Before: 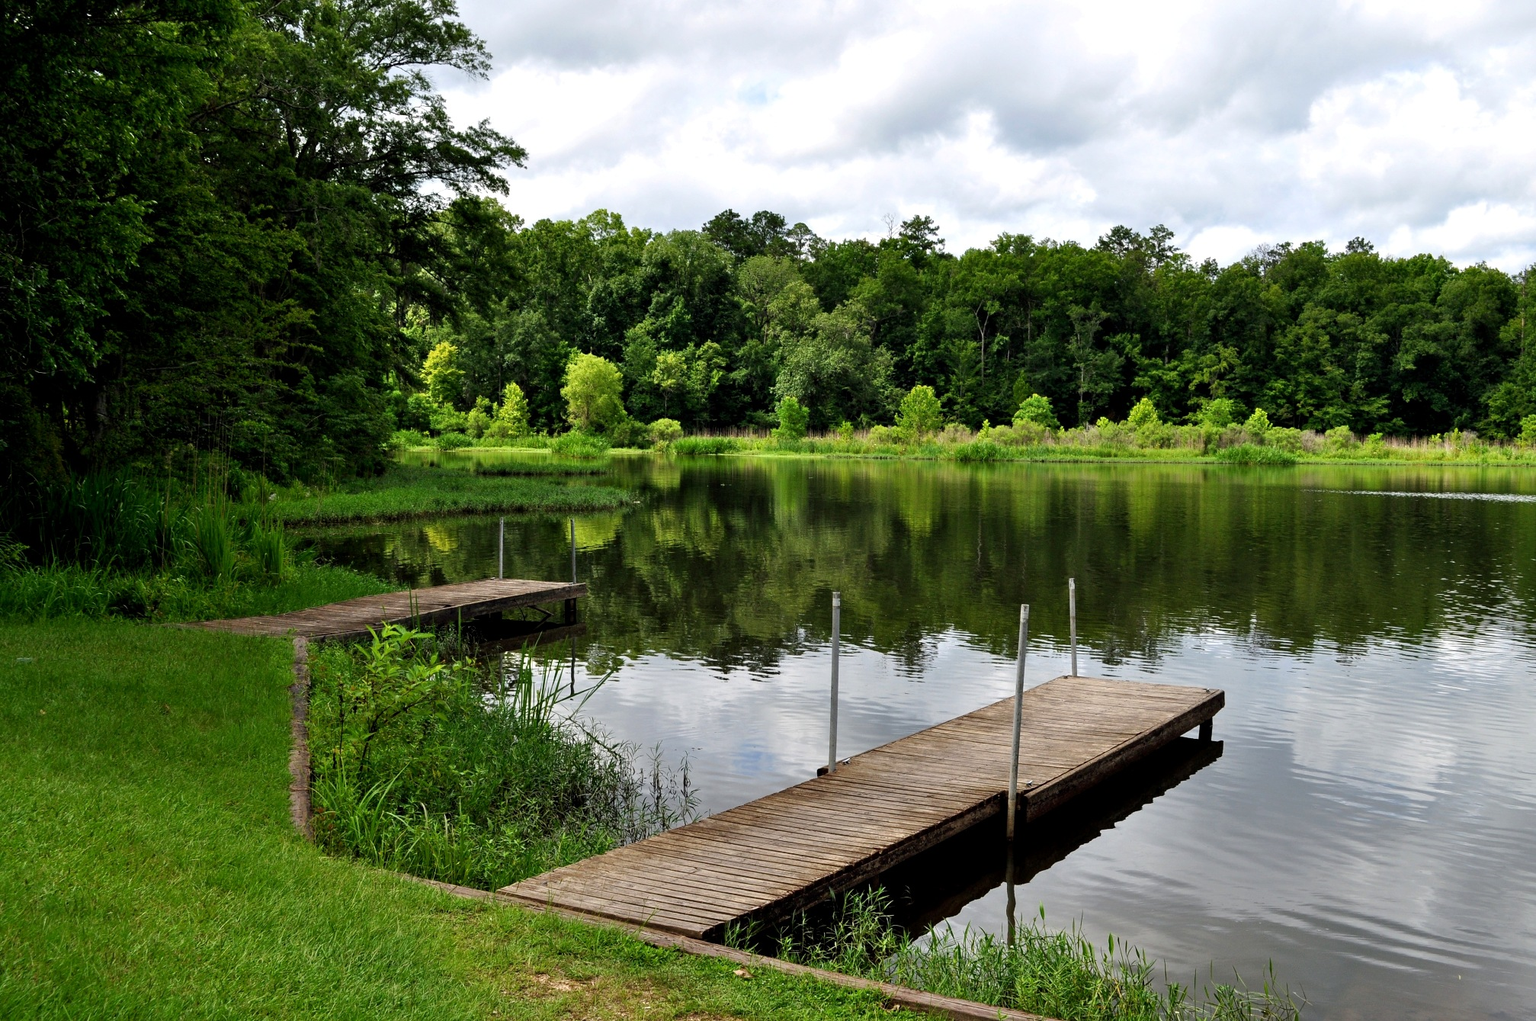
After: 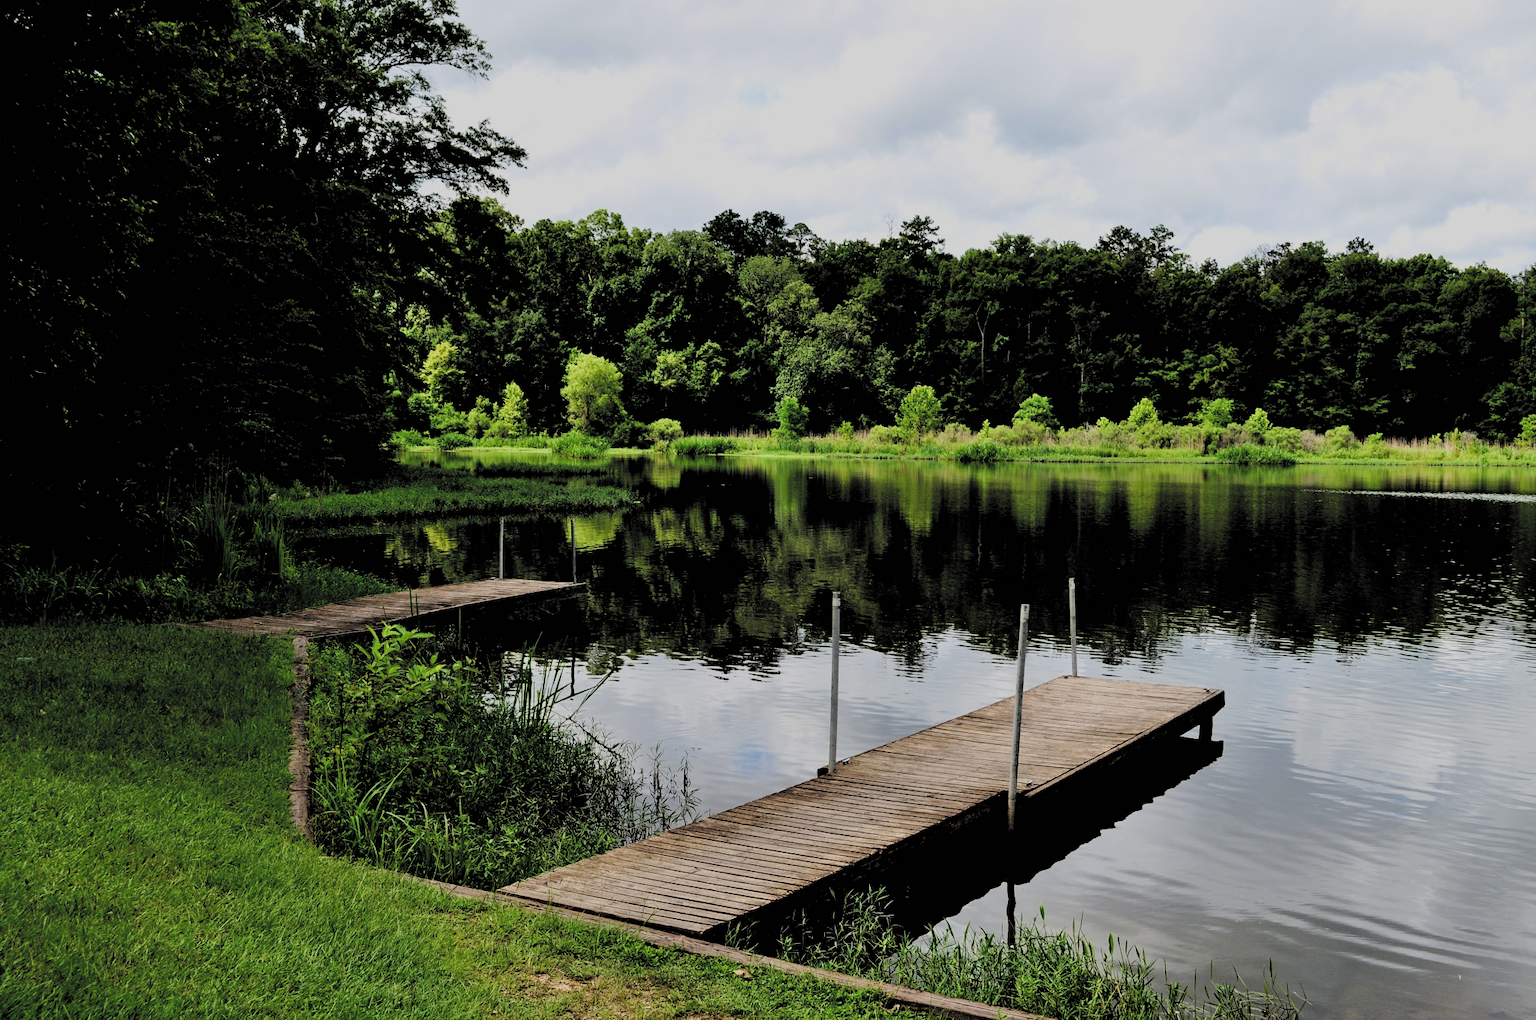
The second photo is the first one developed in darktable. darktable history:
filmic rgb: black relative exposure -2.98 EV, white relative exposure 4.56 EV, threshold 2.99 EV, hardness 1.72, contrast 1.251, preserve chrominance RGB euclidean norm, color science v5 (2021), contrast in shadows safe, contrast in highlights safe, enable highlight reconstruction true
